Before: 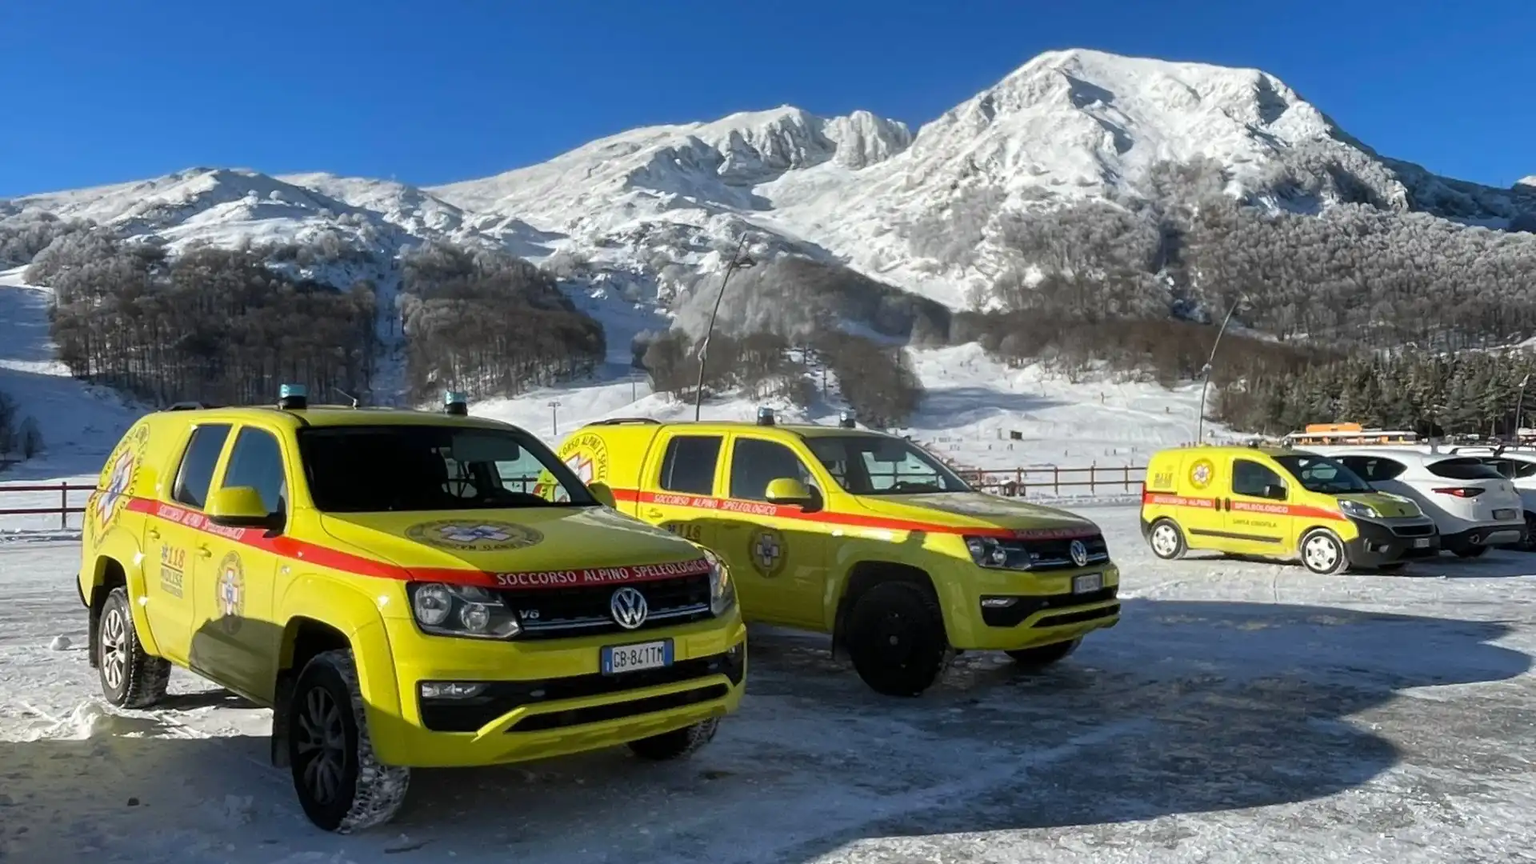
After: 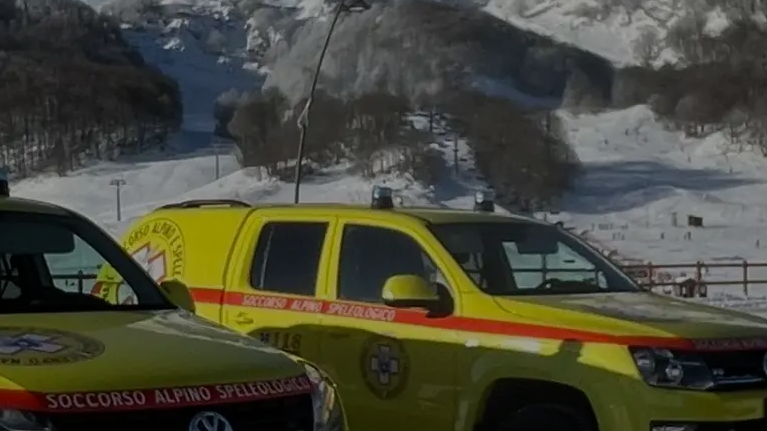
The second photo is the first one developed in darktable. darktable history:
exposure: exposure -1.468 EV, compensate highlight preservation false
crop: left 30%, top 30%, right 30%, bottom 30%
